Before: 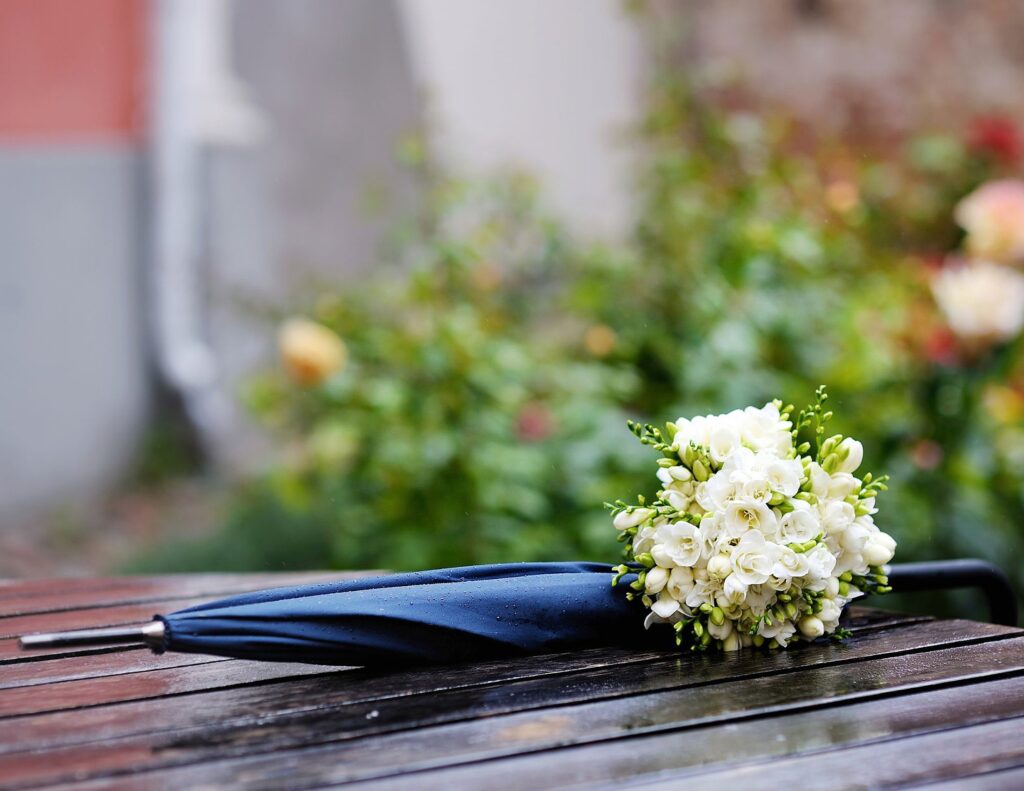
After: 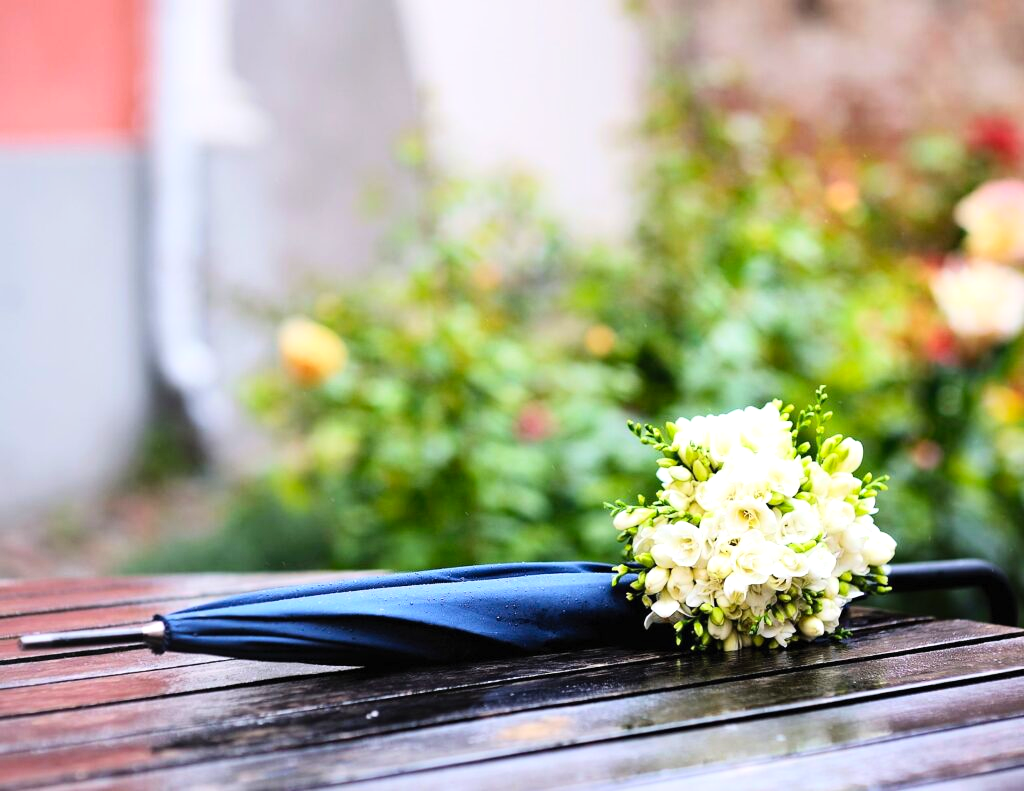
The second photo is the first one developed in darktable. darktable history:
contrast brightness saturation: contrast 0.202, brightness 0.162, saturation 0.225
tone equalizer: -8 EV -0.453 EV, -7 EV -0.364 EV, -6 EV -0.367 EV, -5 EV -0.251 EV, -3 EV 0.237 EV, -2 EV 0.313 EV, -1 EV 0.385 EV, +0 EV 0.43 EV
levels: mode automatic, levels [0.721, 0.937, 0.997]
